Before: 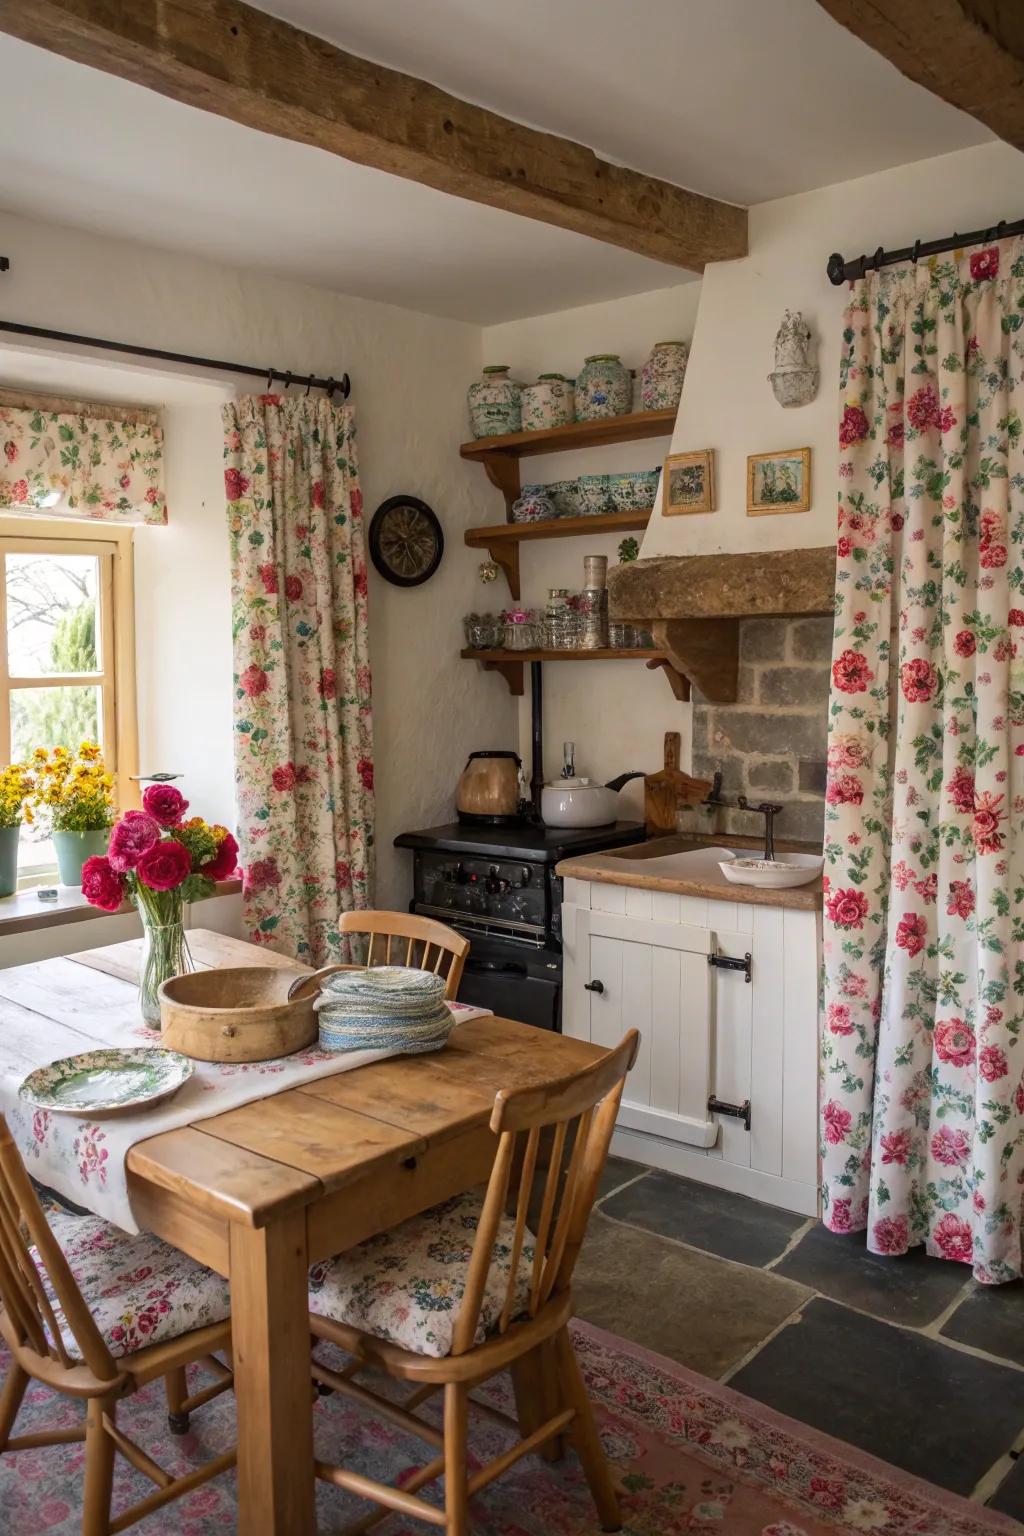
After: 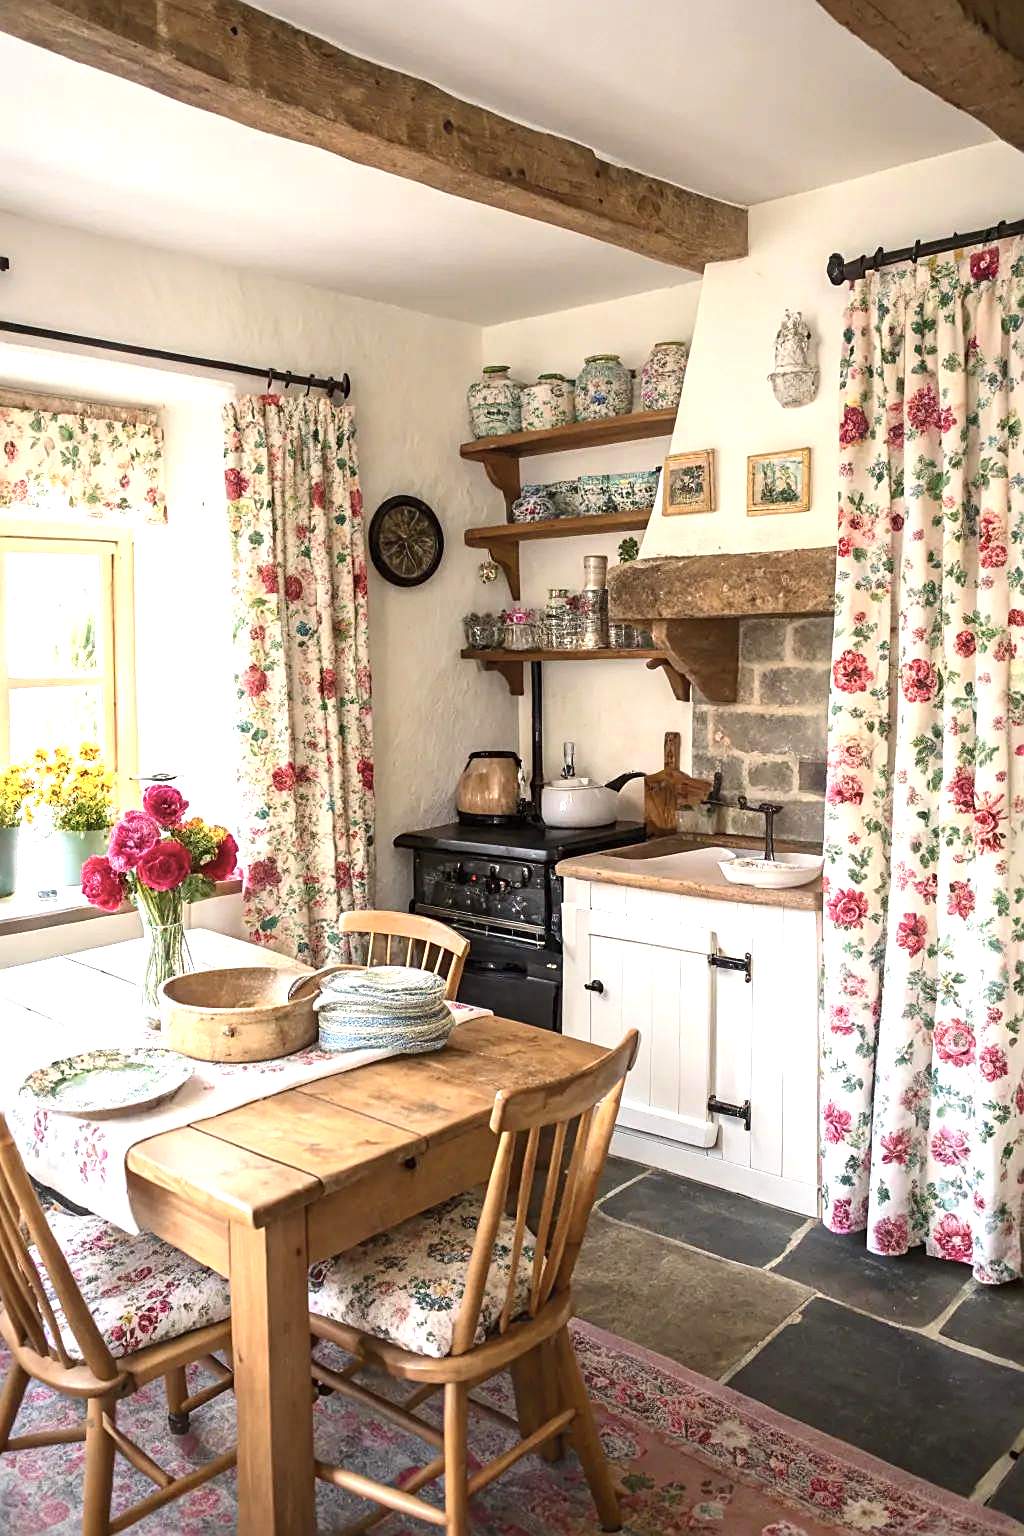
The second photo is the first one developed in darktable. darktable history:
exposure: black level correction 0, exposure 1.3 EV, compensate exposure bias true, compensate highlight preservation false
sharpen: on, module defaults
contrast brightness saturation: contrast 0.11, saturation -0.17
